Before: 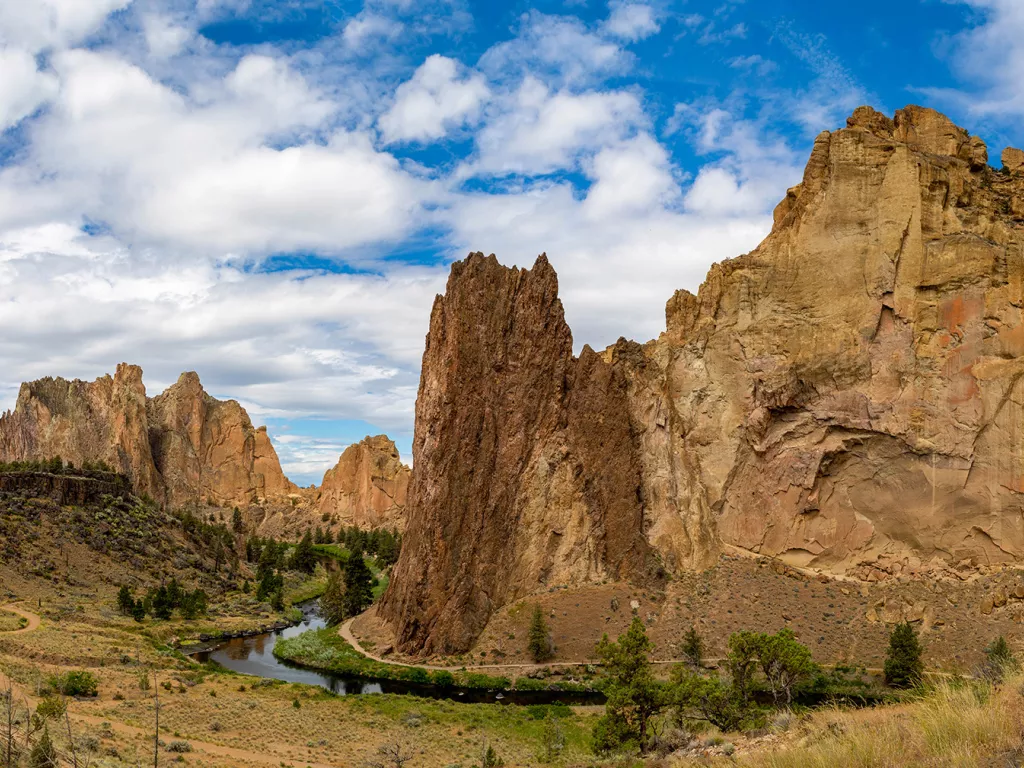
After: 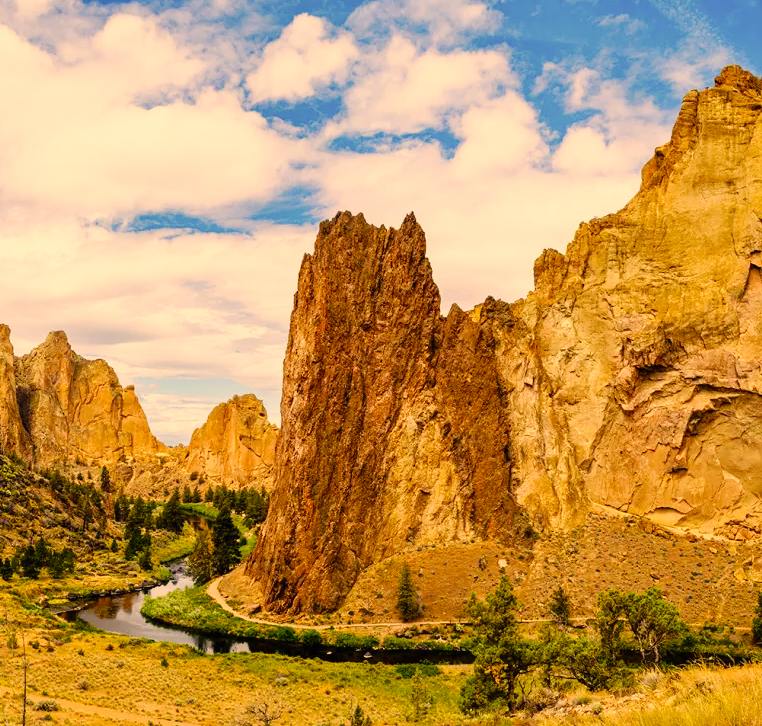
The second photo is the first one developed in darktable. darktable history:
exposure: black level correction 0, exposure 0.499 EV, compensate exposure bias true, compensate highlight preservation false
tone equalizer: -8 EV -0.002 EV, -7 EV 0.005 EV, -6 EV -0.037 EV, -5 EV 0.018 EV, -4 EV -0.007 EV, -3 EV 0.014 EV, -2 EV -0.064 EV, -1 EV -0.283 EV, +0 EV -0.596 EV
color correction: highlights a* 14.82, highlights b* 30.83
crop and rotate: left 12.971%, top 5.411%, right 12.518%
base curve: curves: ch0 [(0, 0) (0.032, 0.025) (0.121, 0.166) (0.206, 0.329) (0.605, 0.79) (1, 1)], preserve colors none
